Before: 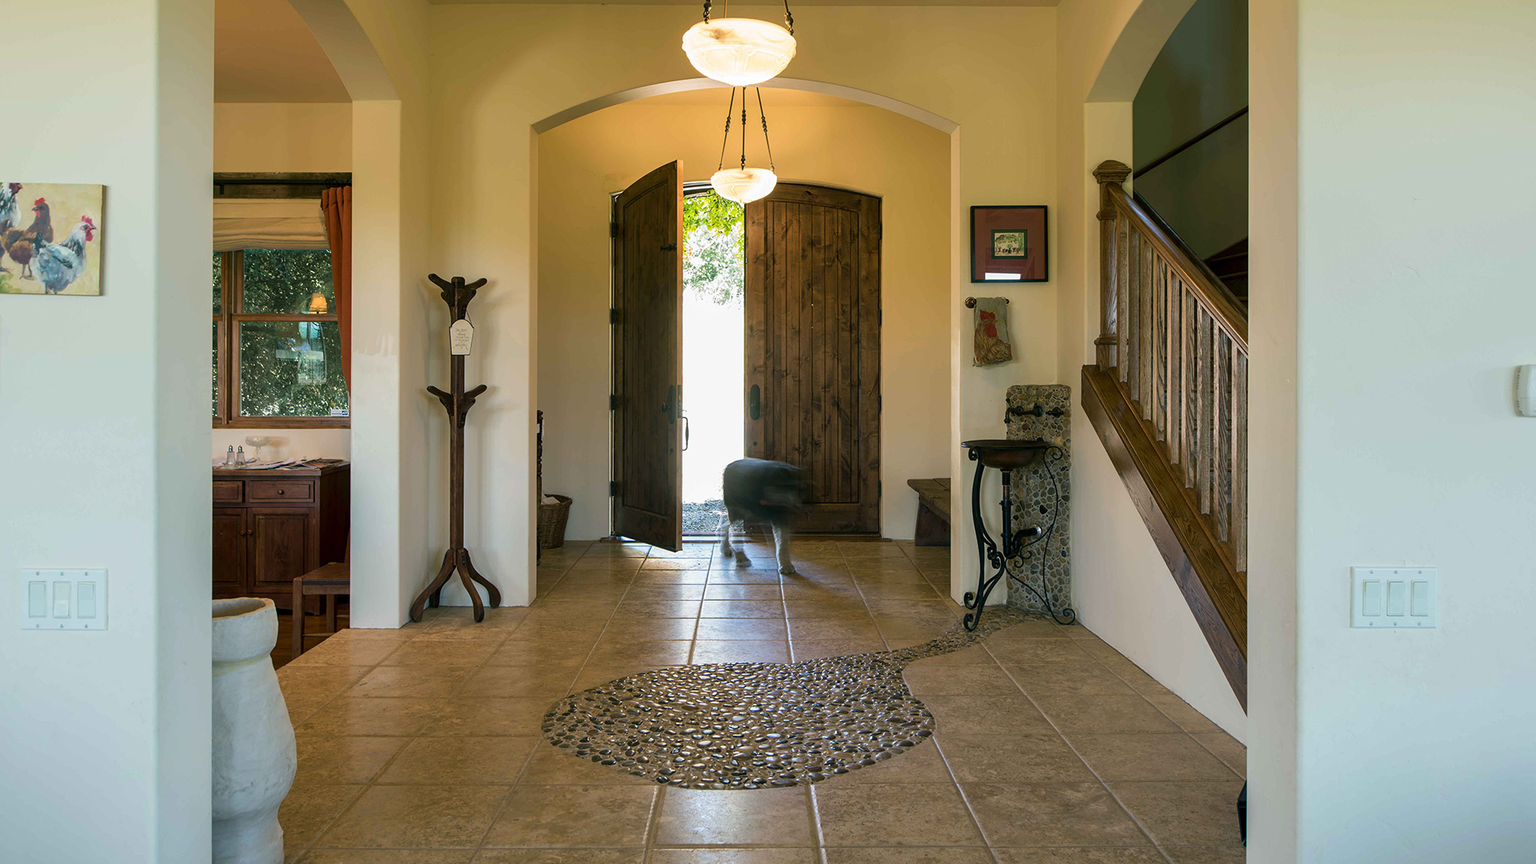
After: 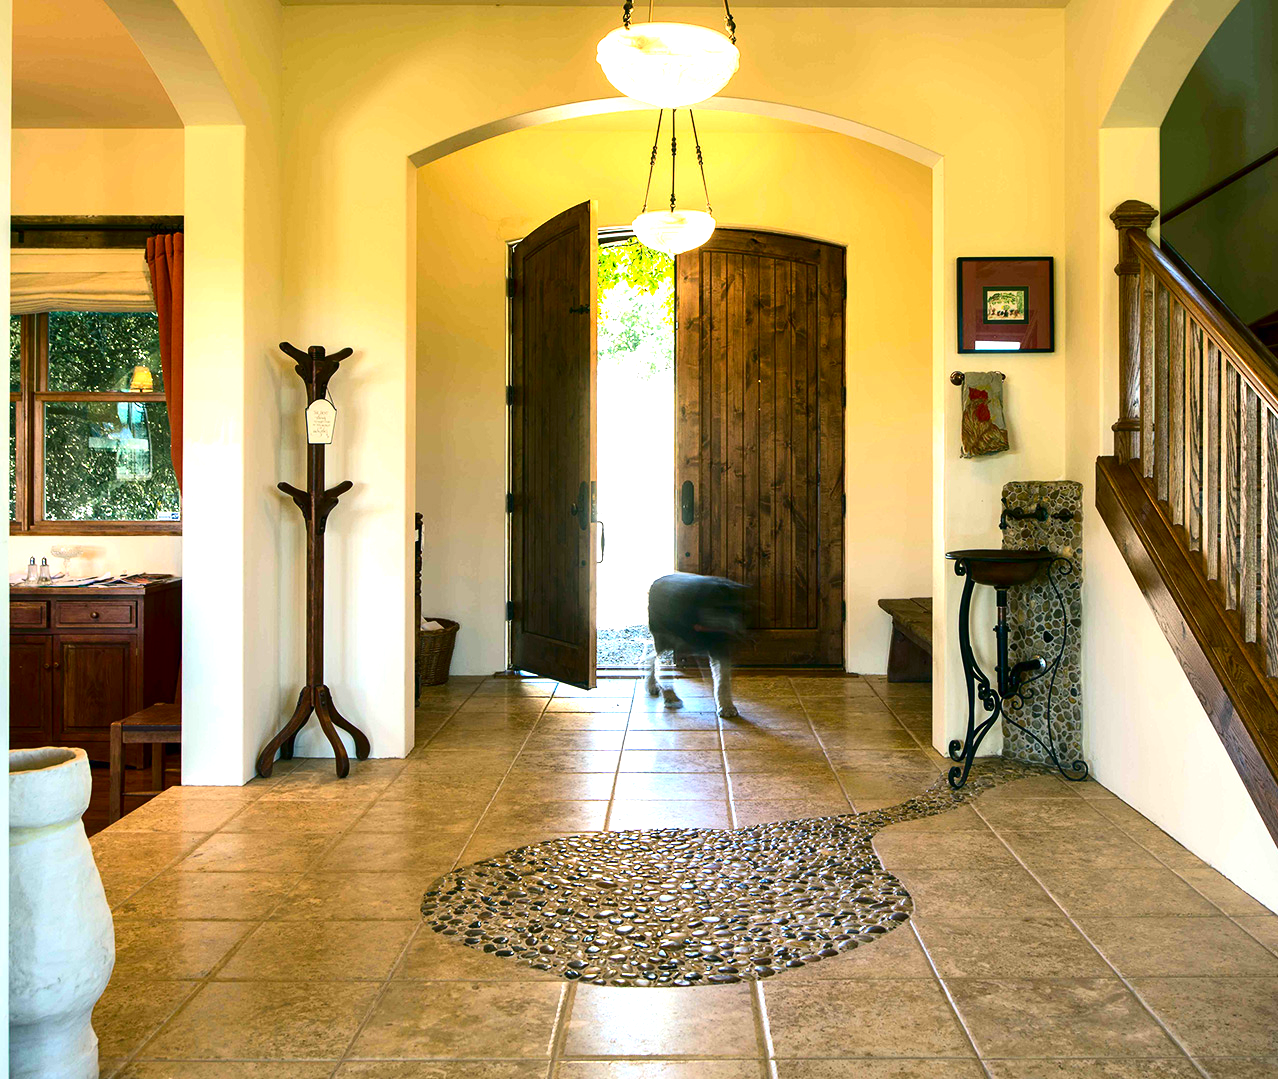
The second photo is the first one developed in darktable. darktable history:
crop and rotate: left 13.349%, right 20.051%
contrast brightness saturation: contrast 0.19, brightness -0.105, saturation 0.214
exposure: black level correction 0, exposure 1.196 EV, compensate highlight preservation false
